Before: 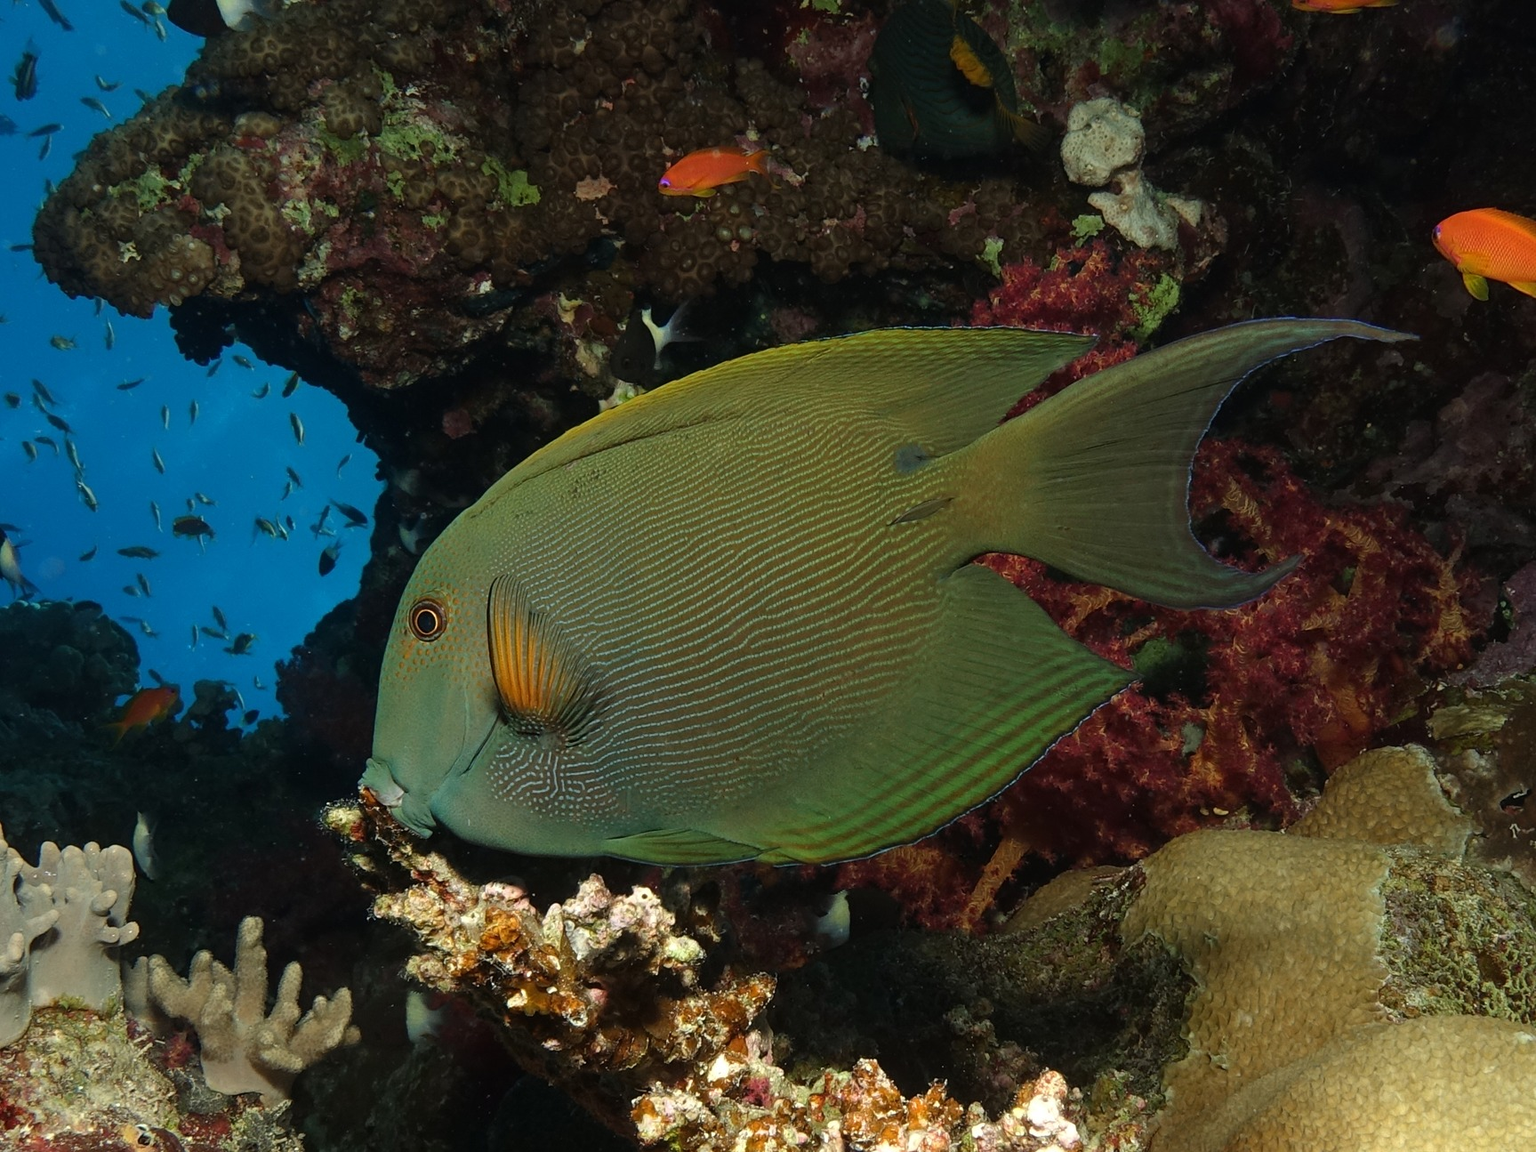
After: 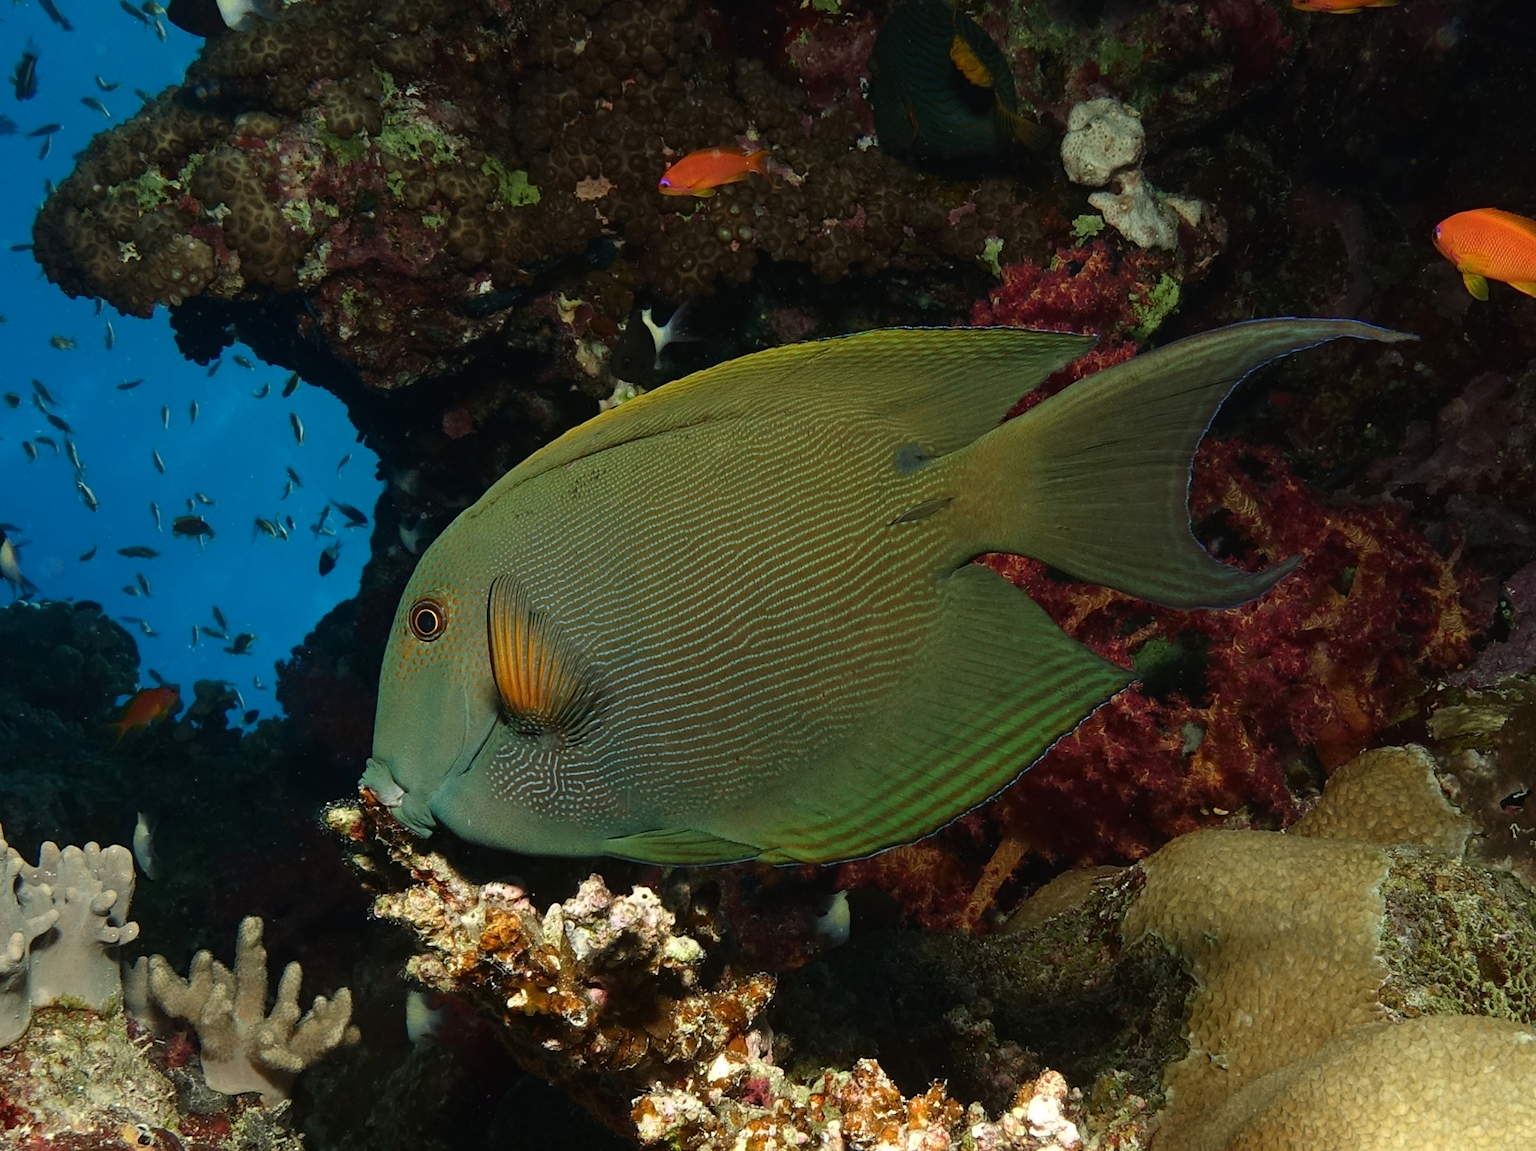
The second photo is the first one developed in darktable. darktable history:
tone curve: curves: ch0 [(0, 0) (0.003, 0.01) (0.011, 0.015) (0.025, 0.023) (0.044, 0.037) (0.069, 0.055) (0.1, 0.08) (0.136, 0.114) (0.177, 0.155) (0.224, 0.201) (0.277, 0.254) (0.335, 0.319) (0.399, 0.387) (0.468, 0.459) (0.543, 0.544) (0.623, 0.634) (0.709, 0.731) (0.801, 0.827) (0.898, 0.921) (1, 1)], color space Lab, independent channels, preserve colors none
